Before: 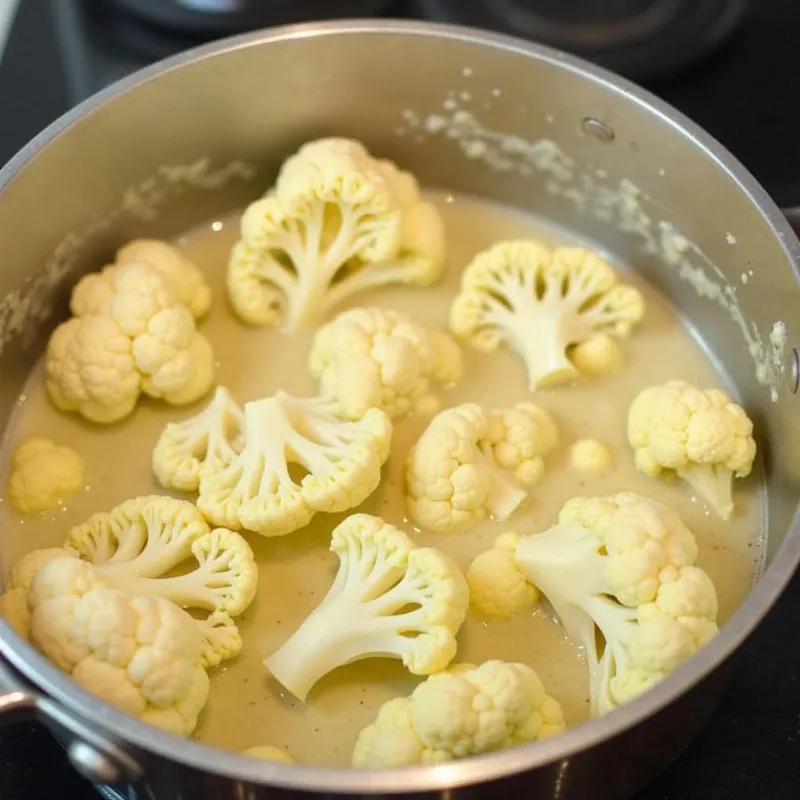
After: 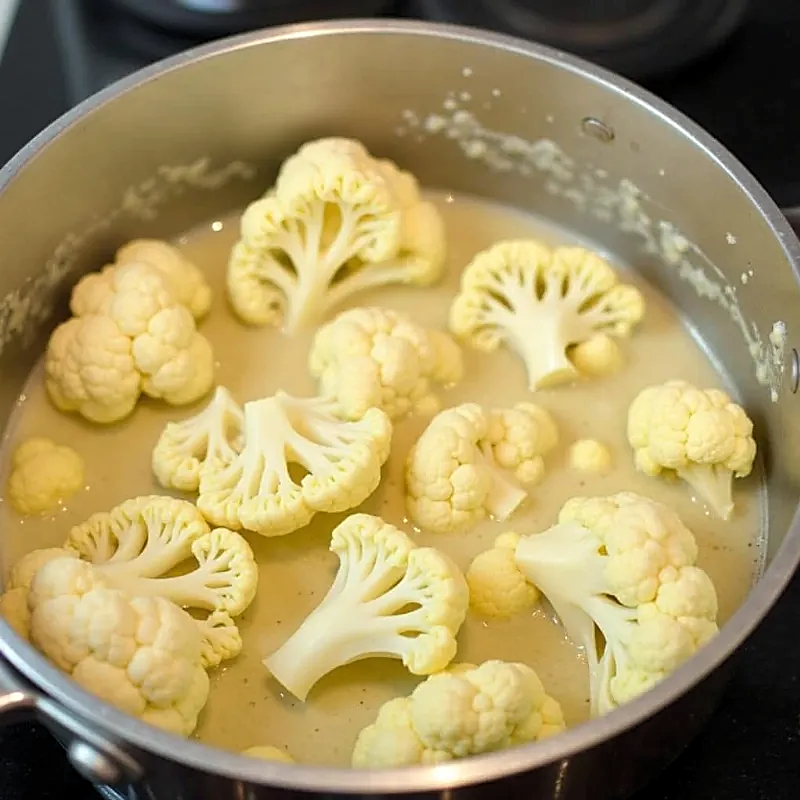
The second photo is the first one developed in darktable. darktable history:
sharpen: on, module defaults
levels: levels [0.026, 0.507, 0.987]
